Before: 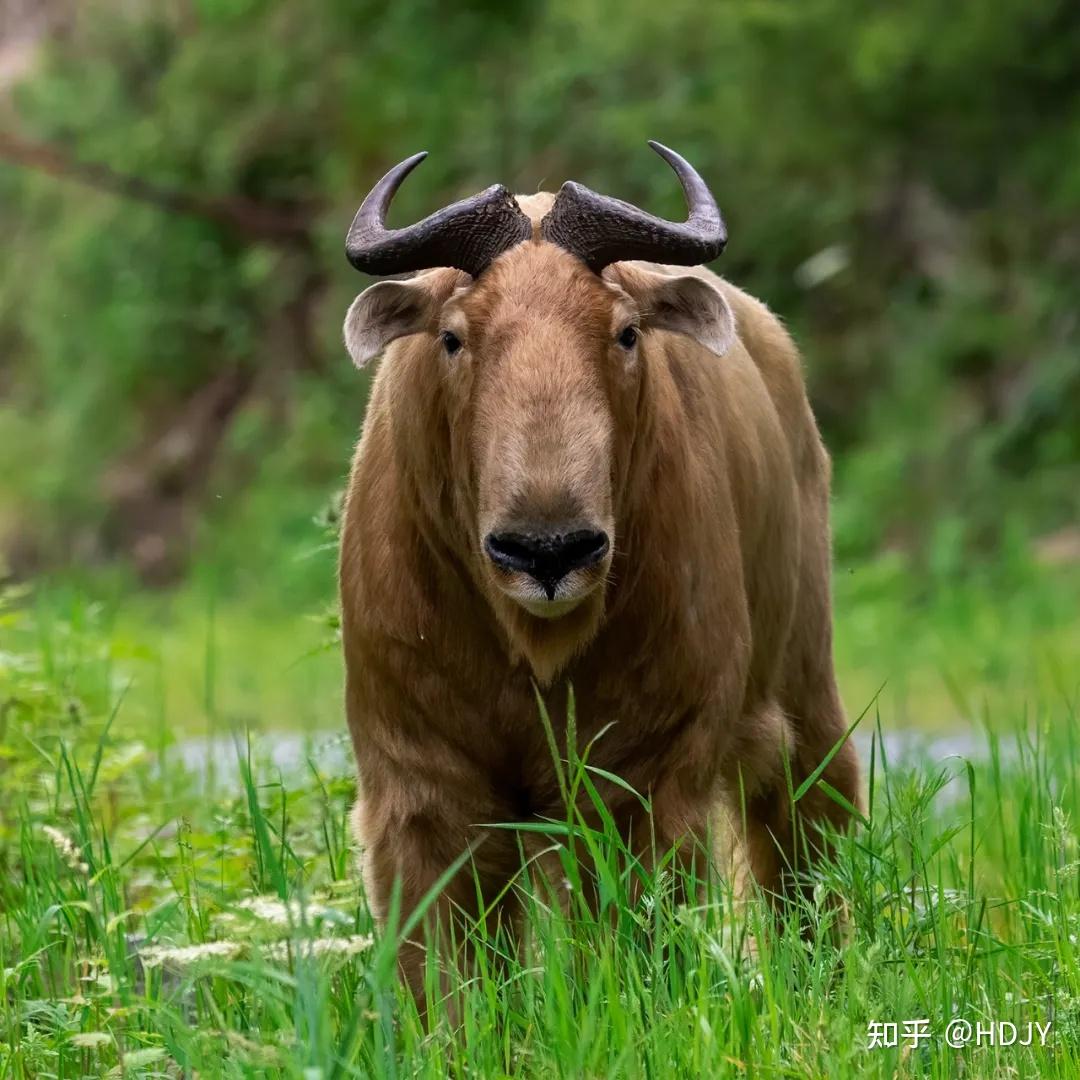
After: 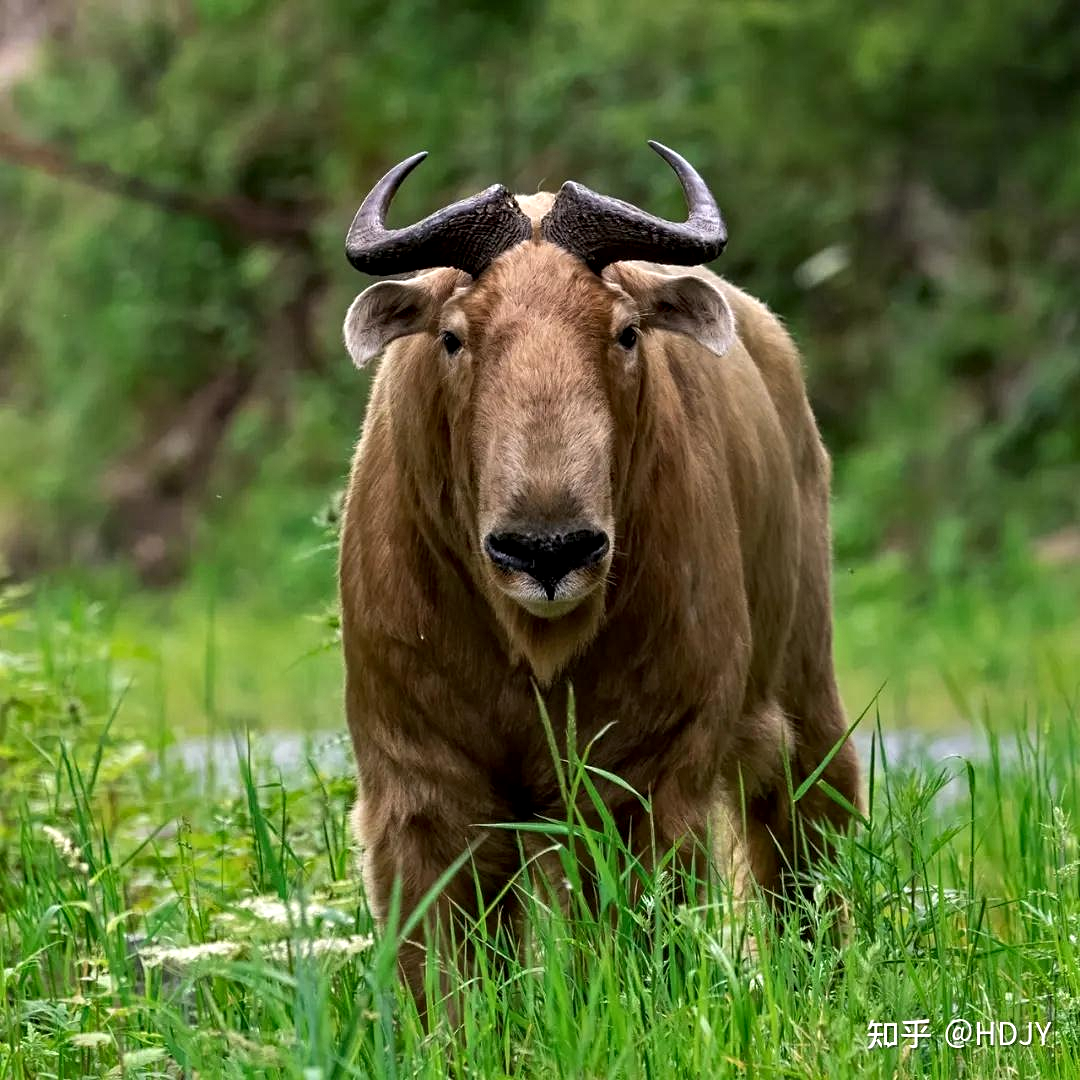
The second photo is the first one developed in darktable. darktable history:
contrast equalizer: y [[0.51, 0.537, 0.559, 0.574, 0.599, 0.618], [0.5 ×6], [0.5 ×6], [0 ×6], [0 ×6]] | blend: blend mode difference, opacity 100%; mask: uniform (no mask)
